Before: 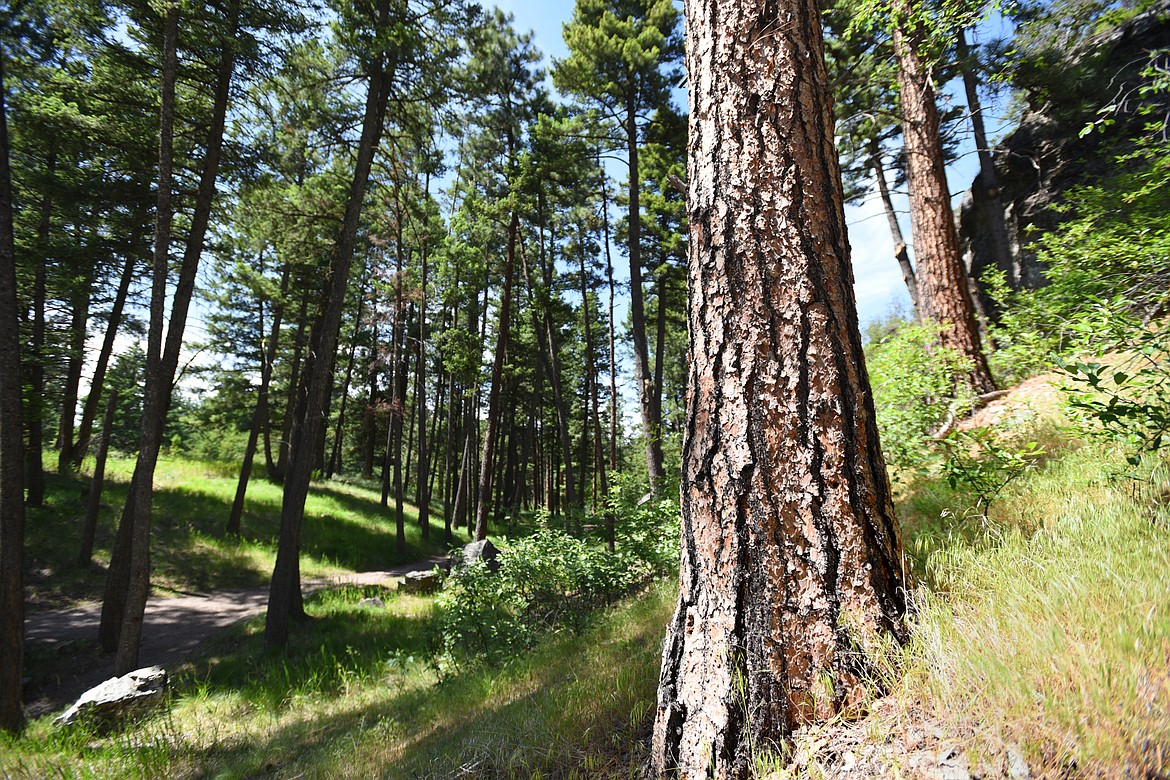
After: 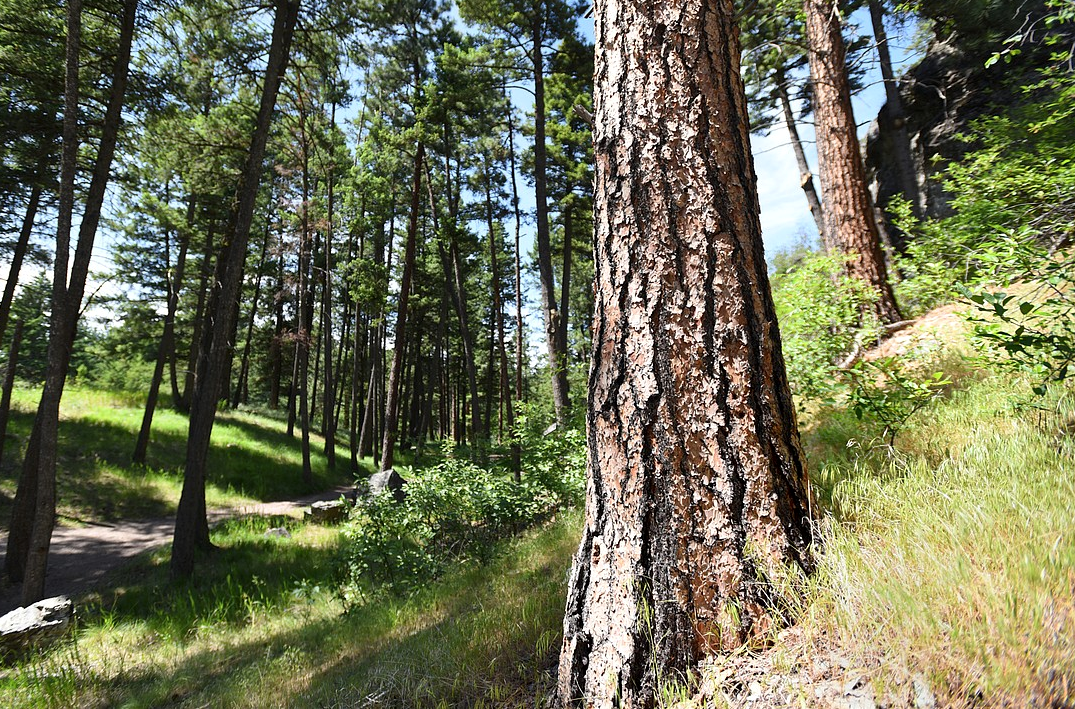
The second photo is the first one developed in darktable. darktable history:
local contrast: mode bilateral grid, contrast 21, coarseness 51, detail 120%, midtone range 0.2
crop and rotate: left 8.062%, top 9.092%
